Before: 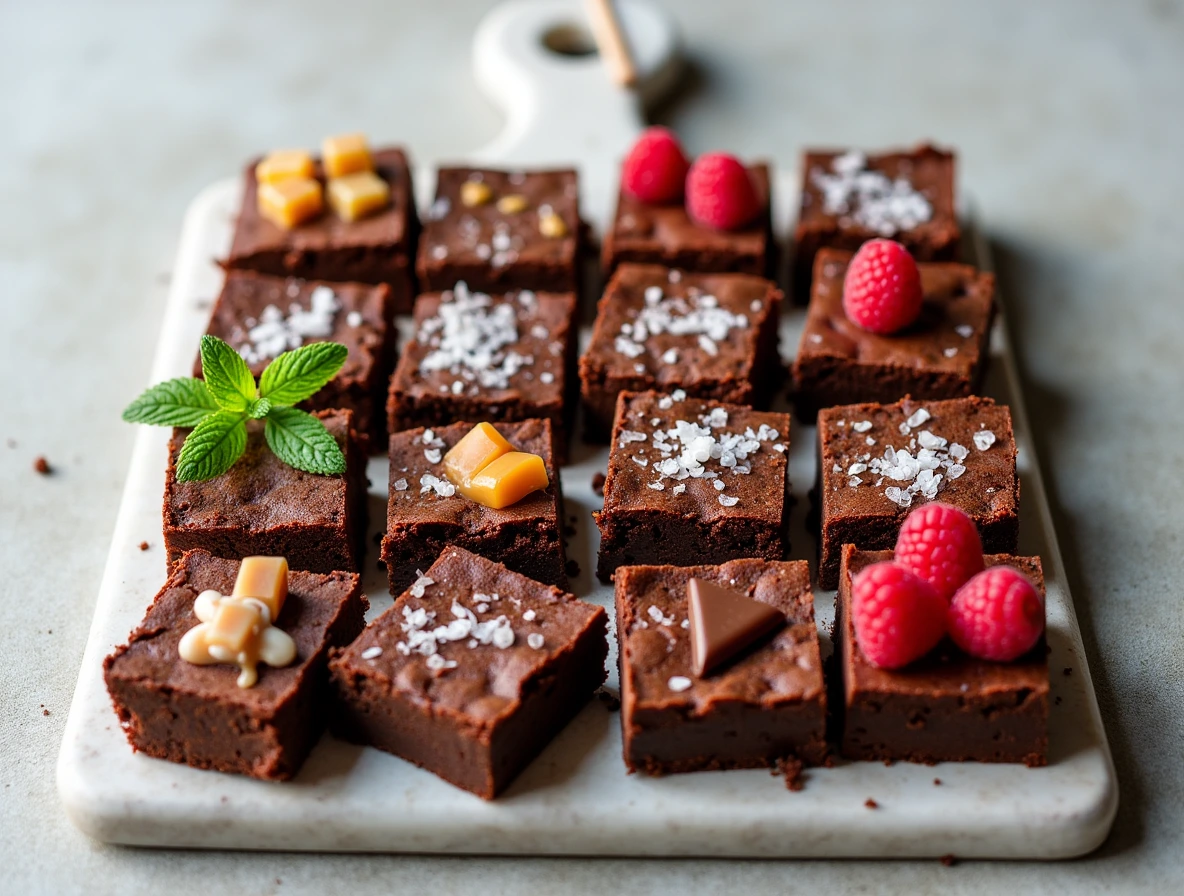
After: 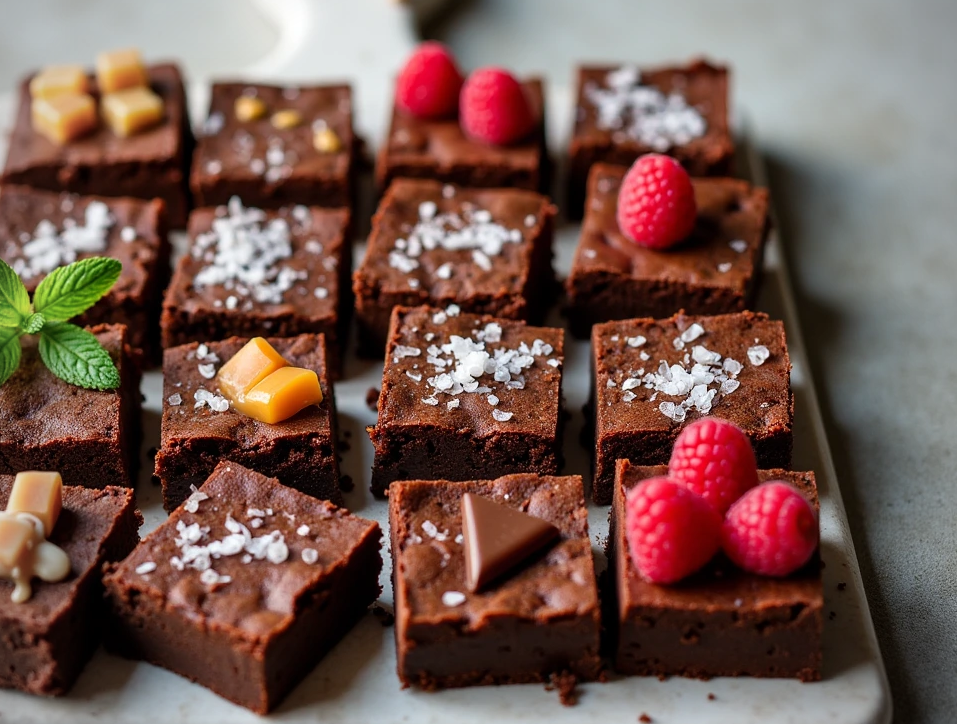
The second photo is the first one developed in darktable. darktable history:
tone equalizer: on, module defaults
vignetting: fall-off radius 60.92%
crop: left 19.159%, top 9.58%, bottom 9.58%
